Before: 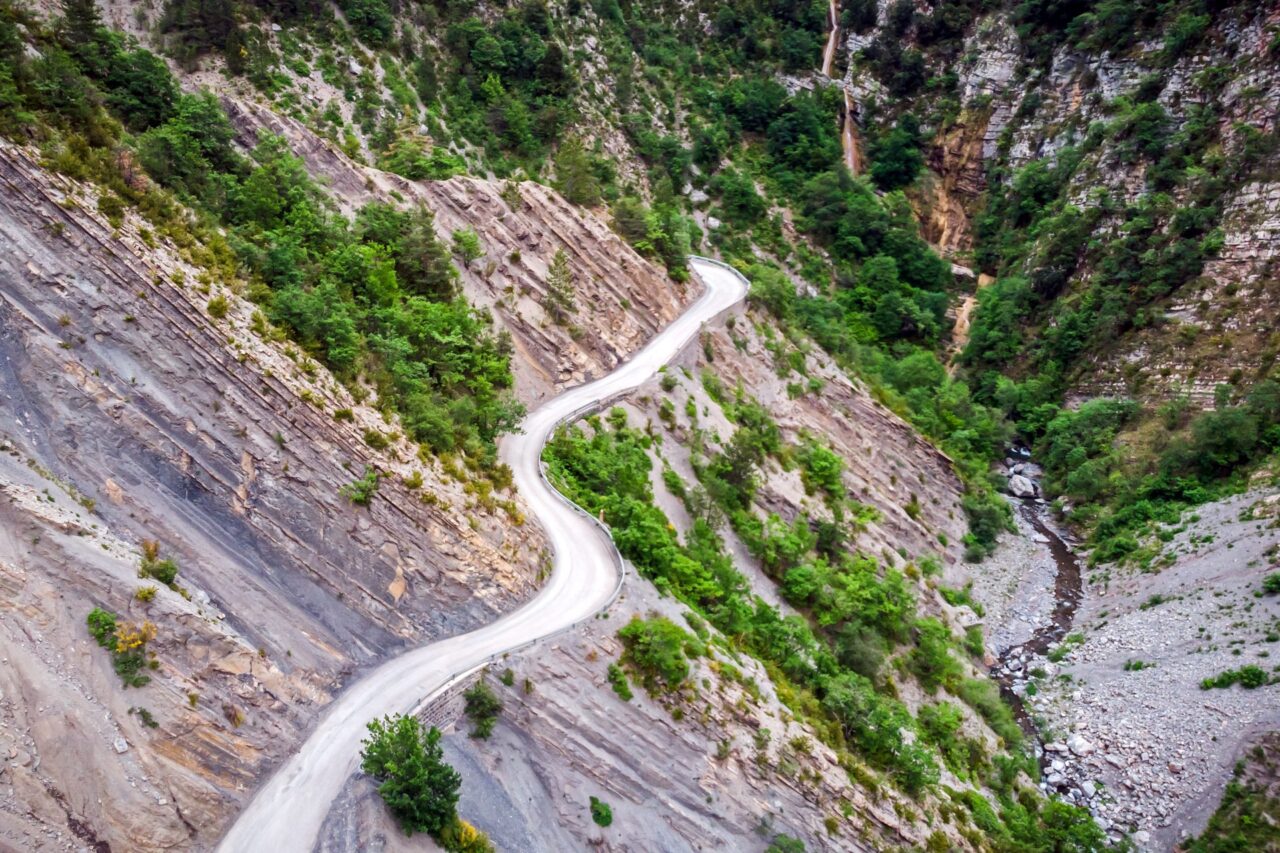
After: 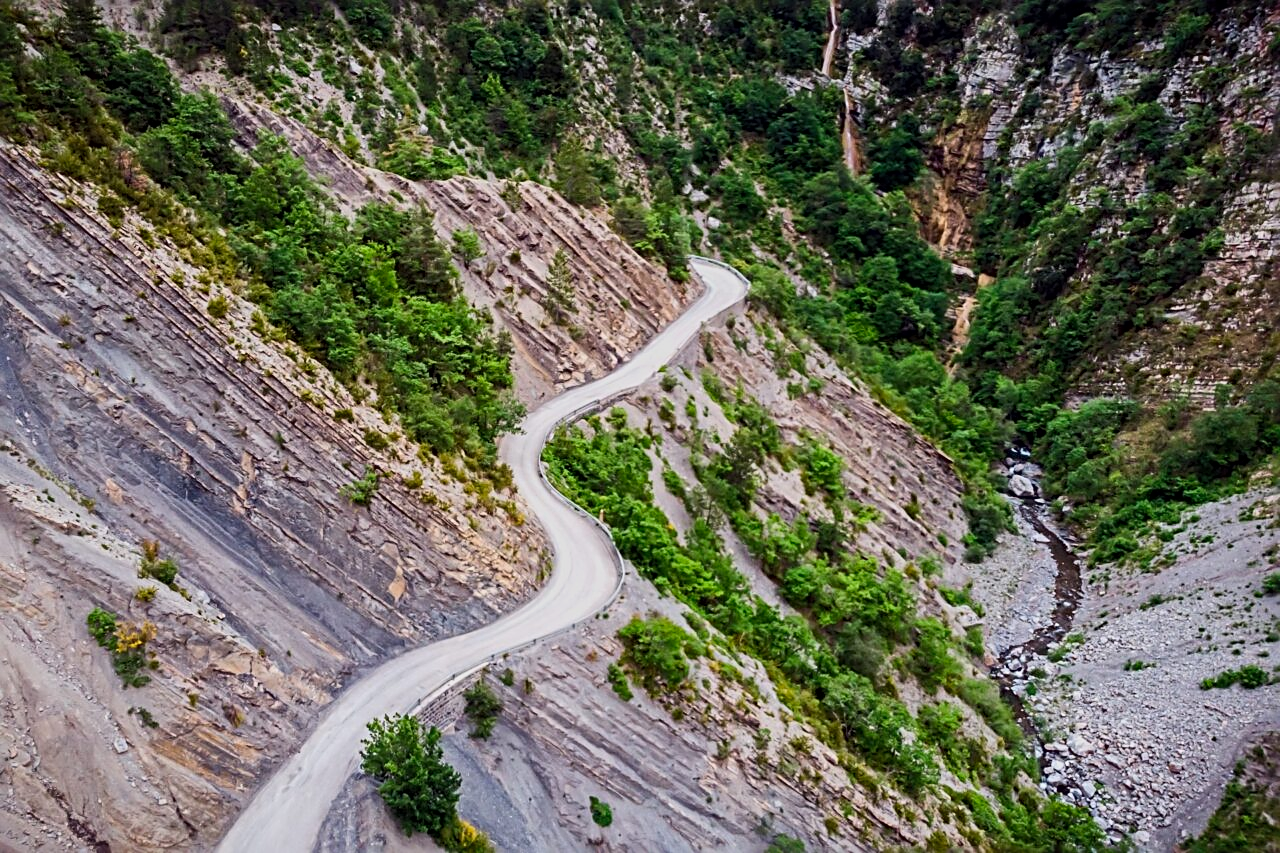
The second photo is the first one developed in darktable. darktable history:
sharpen: radius 2.702, amount 0.672
local contrast: mode bilateral grid, contrast 10, coarseness 25, detail 115%, midtone range 0.2
contrast brightness saturation: contrast 0.203, brightness 0.166, saturation 0.23
exposure: black level correction 0, exposure -0.859 EV, compensate highlight preservation false
